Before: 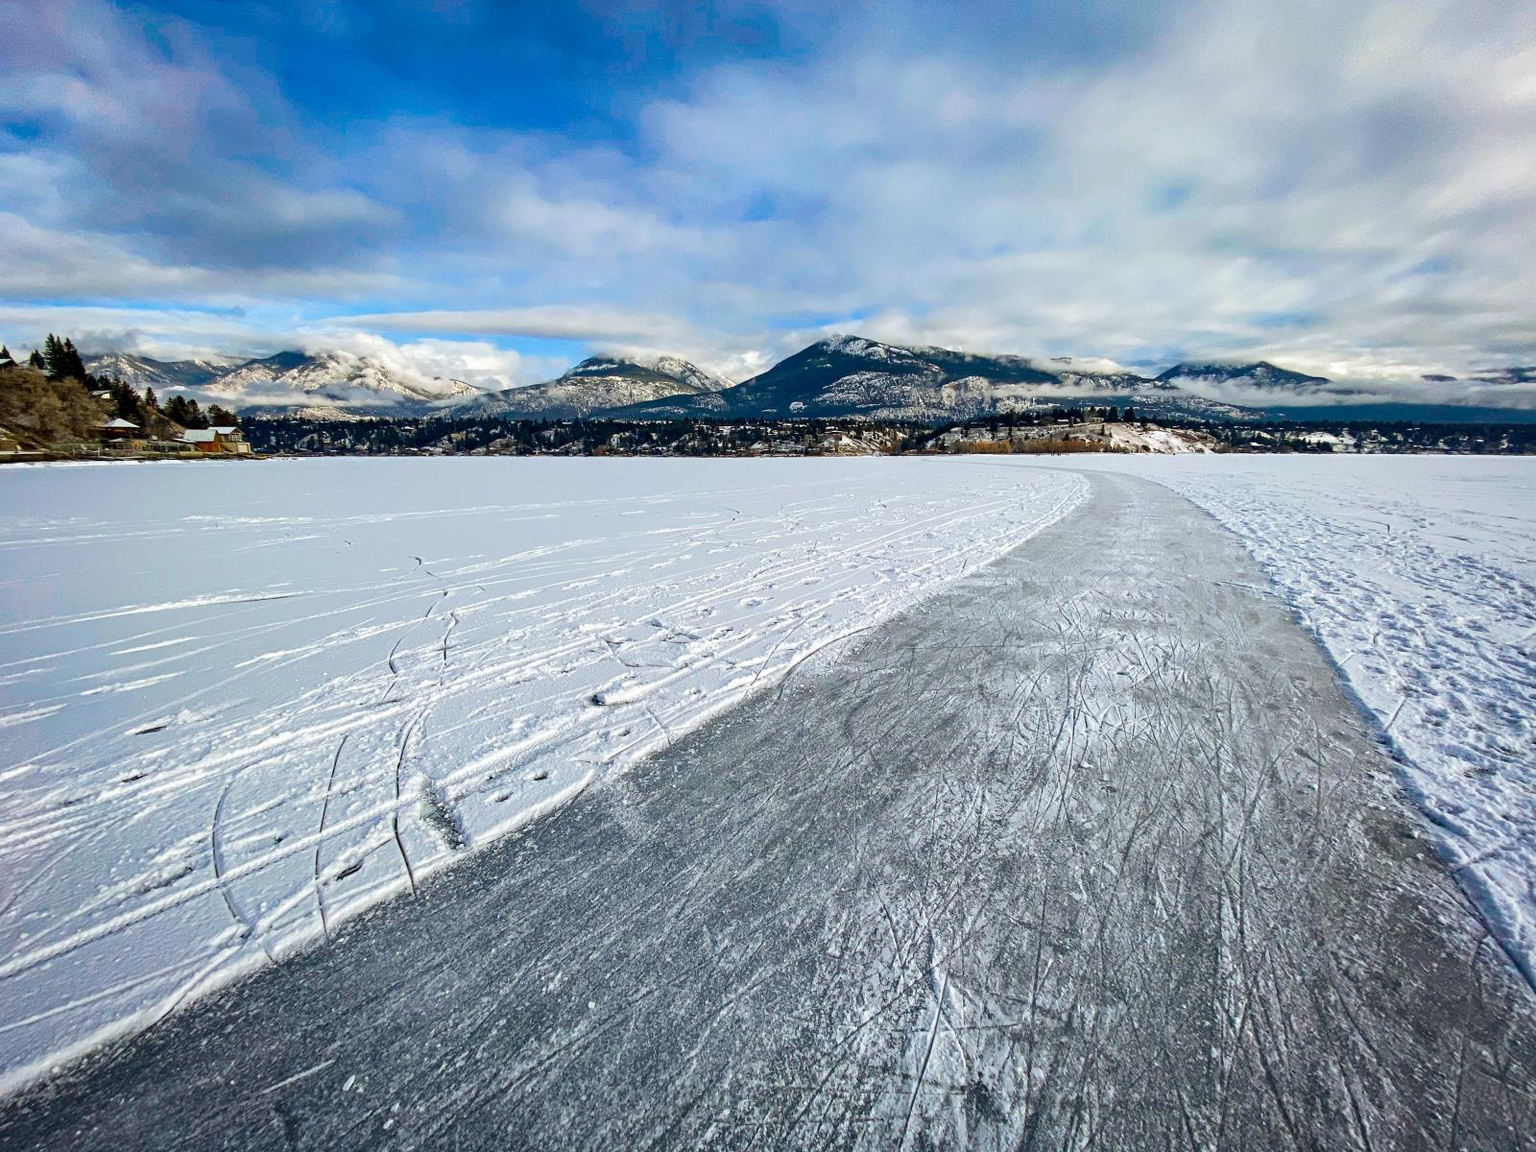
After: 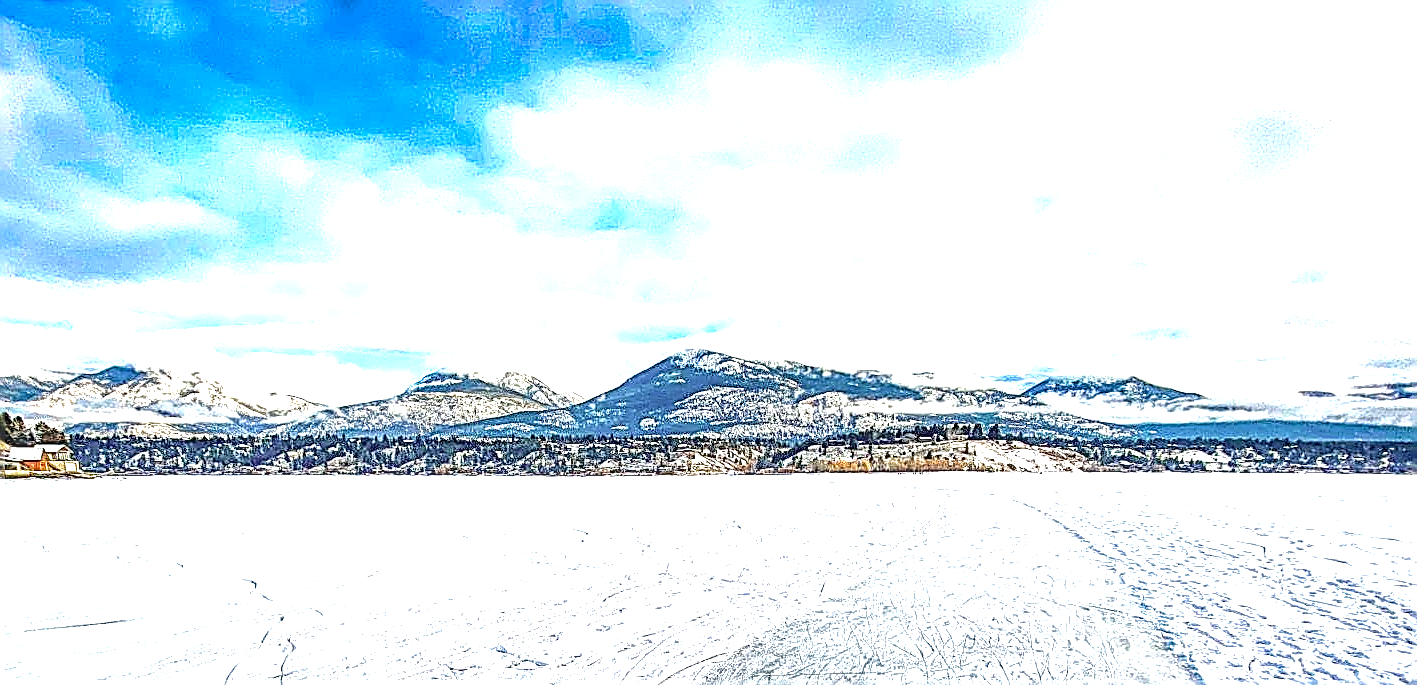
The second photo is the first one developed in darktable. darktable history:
exposure: black level correction 0.001, exposure 1.654 EV, compensate exposure bias true, compensate highlight preservation false
local contrast: highlights 5%, shadows 1%, detail 181%
crop and rotate: left 11.378%, bottom 42.845%
sharpen: amount 1.99
